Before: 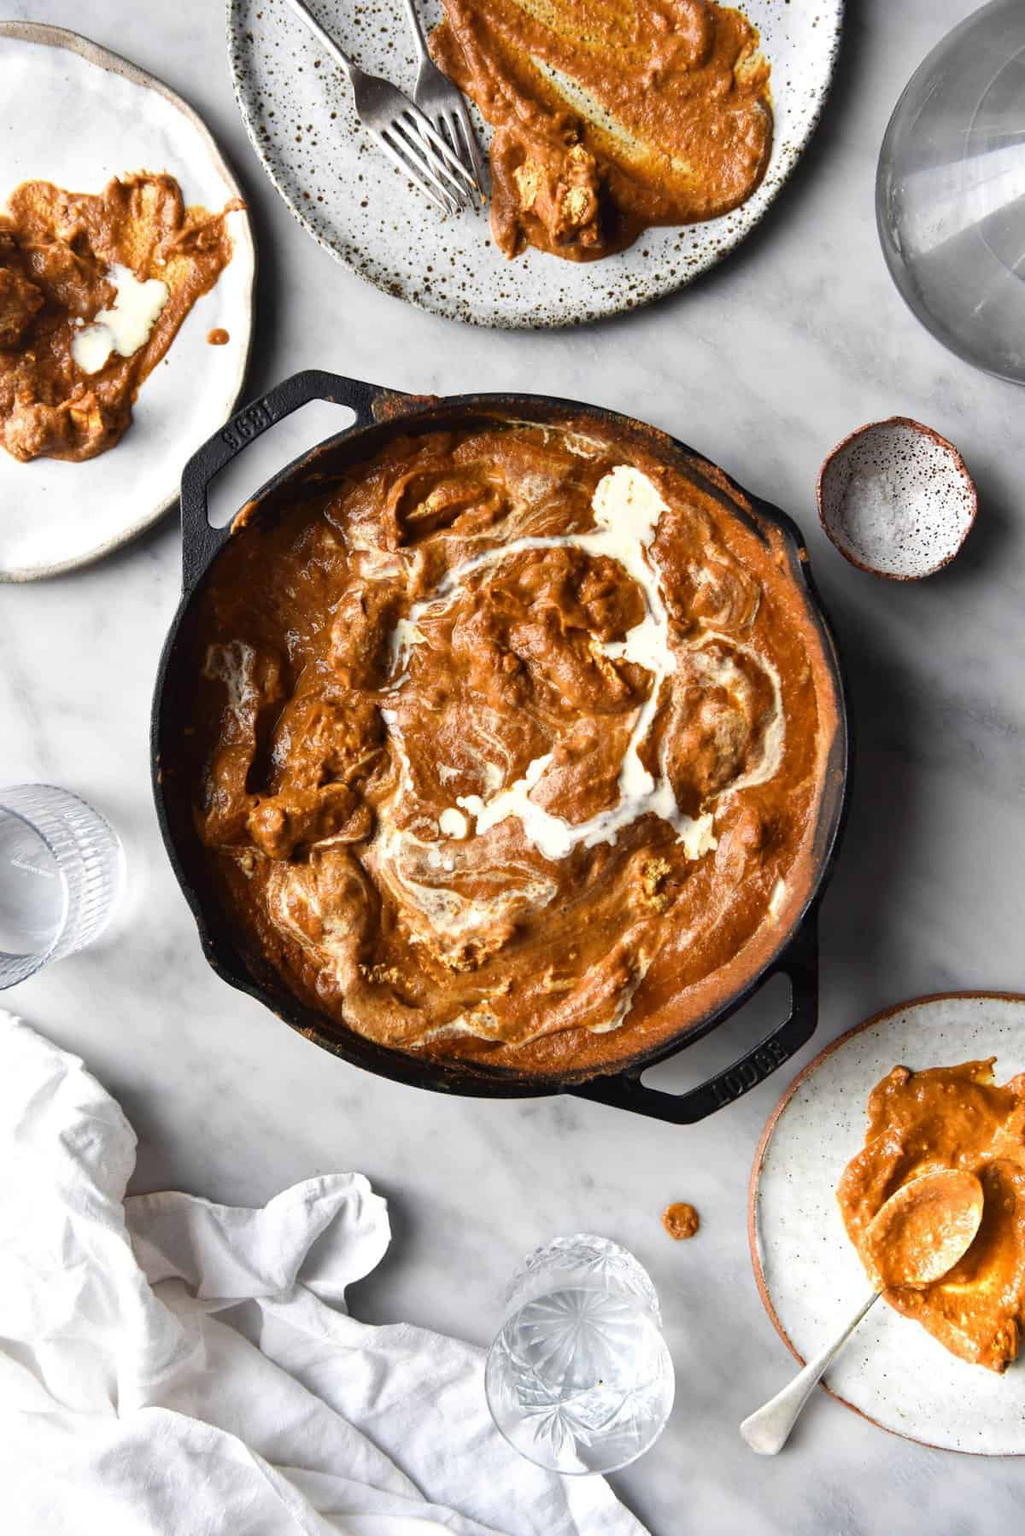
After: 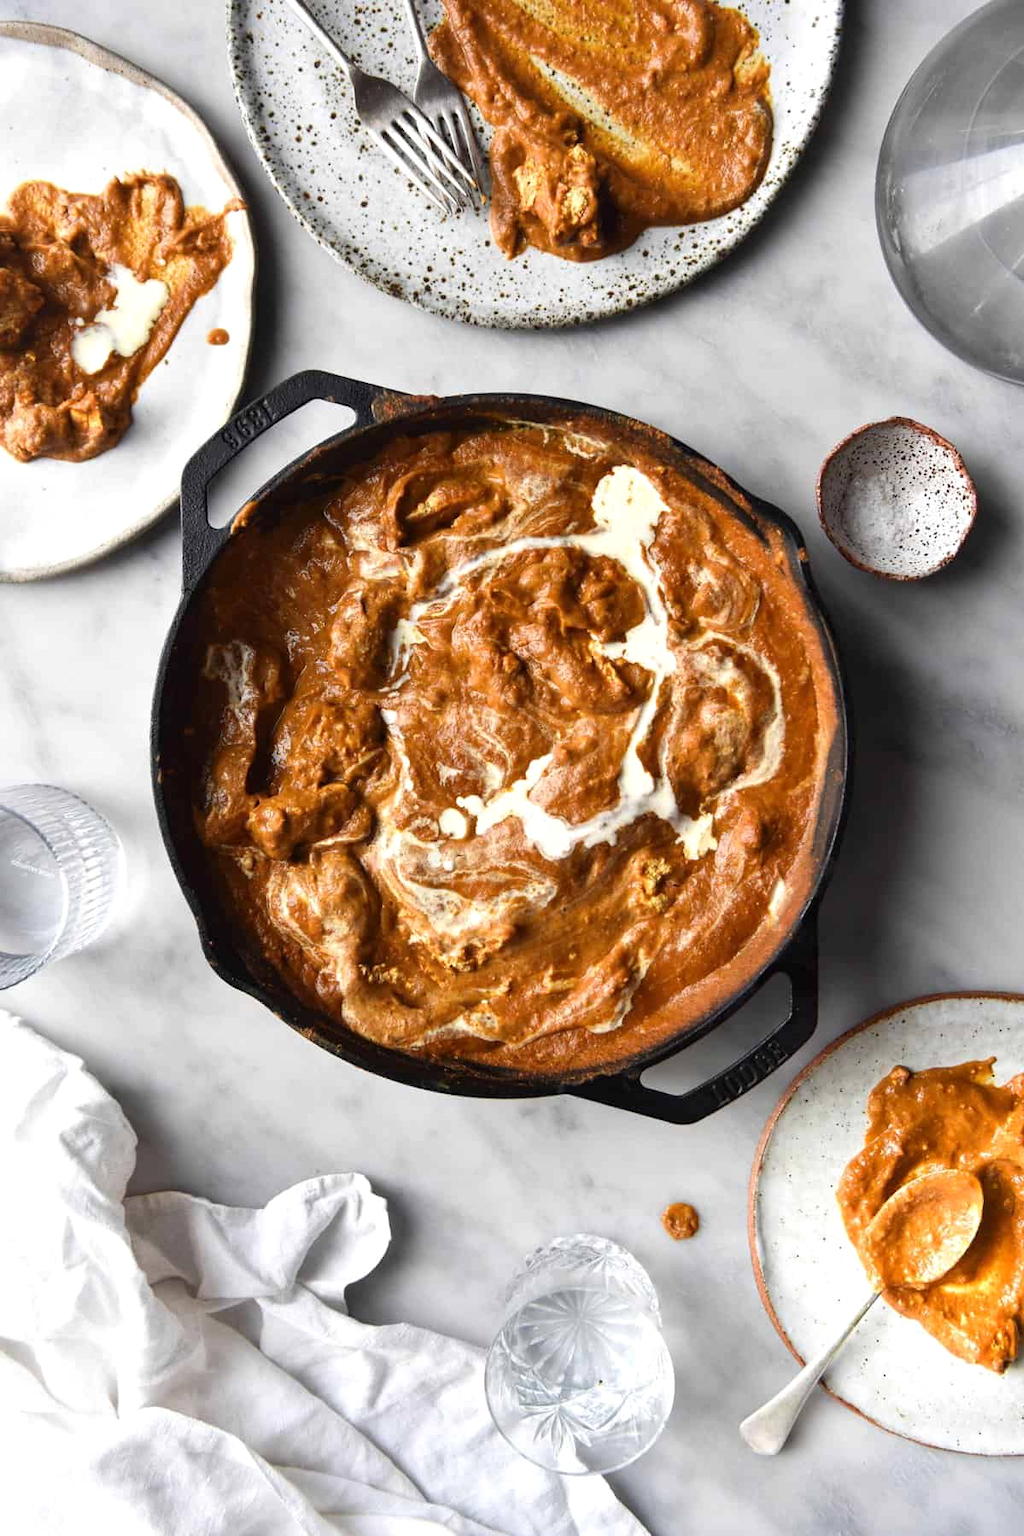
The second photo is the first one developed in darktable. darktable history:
tone equalizer: on, module defaults
exposure: exposure 0.074 EV, compensate highlight preservation false
